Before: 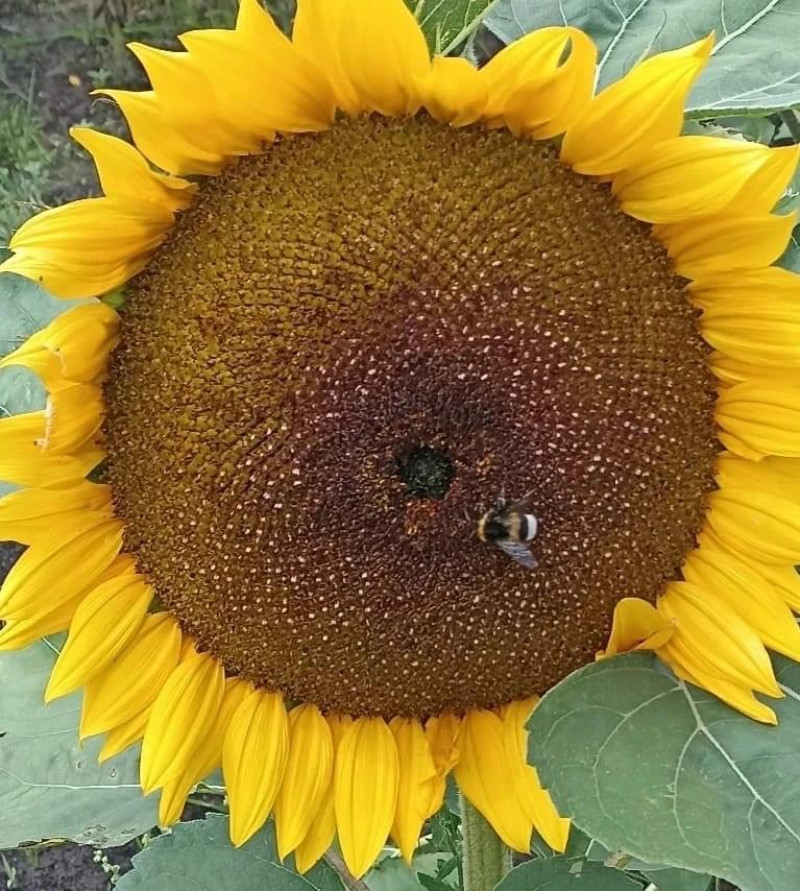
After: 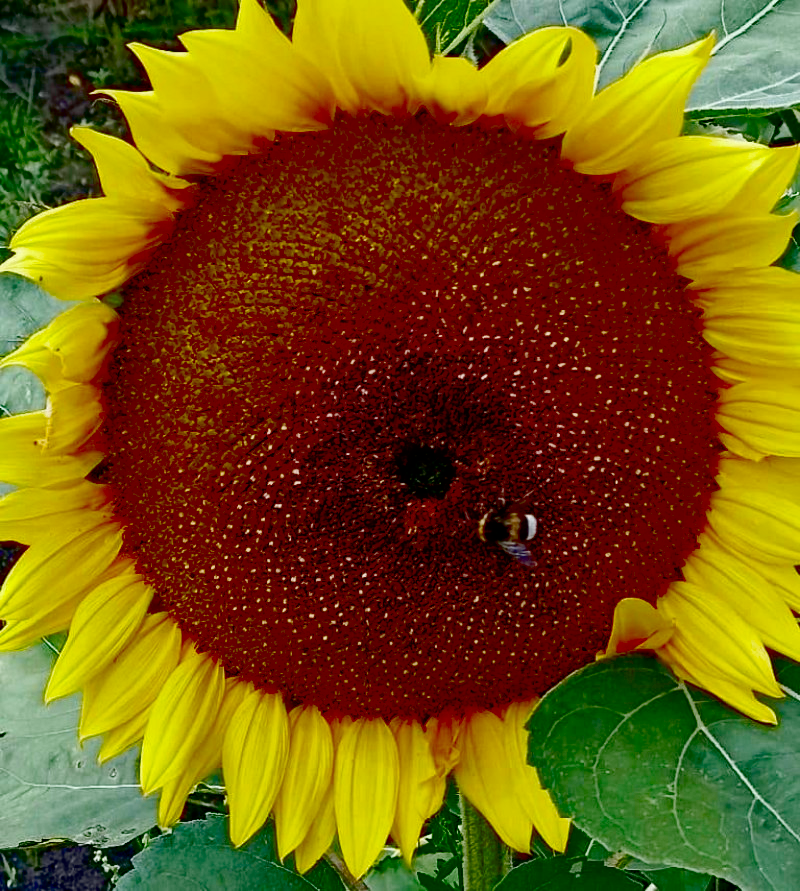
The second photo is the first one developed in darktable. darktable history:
contrast brightness saturation: brightness -1, saturation 1
white balance: red 0.986, blue 1.01
base curve: curves: ch0 [(0, 0) (0.036, 0.01) (0.123, 0.254) (0.258, 0.504) (0.507, 0.748) (1, 1)], preserve colors none
